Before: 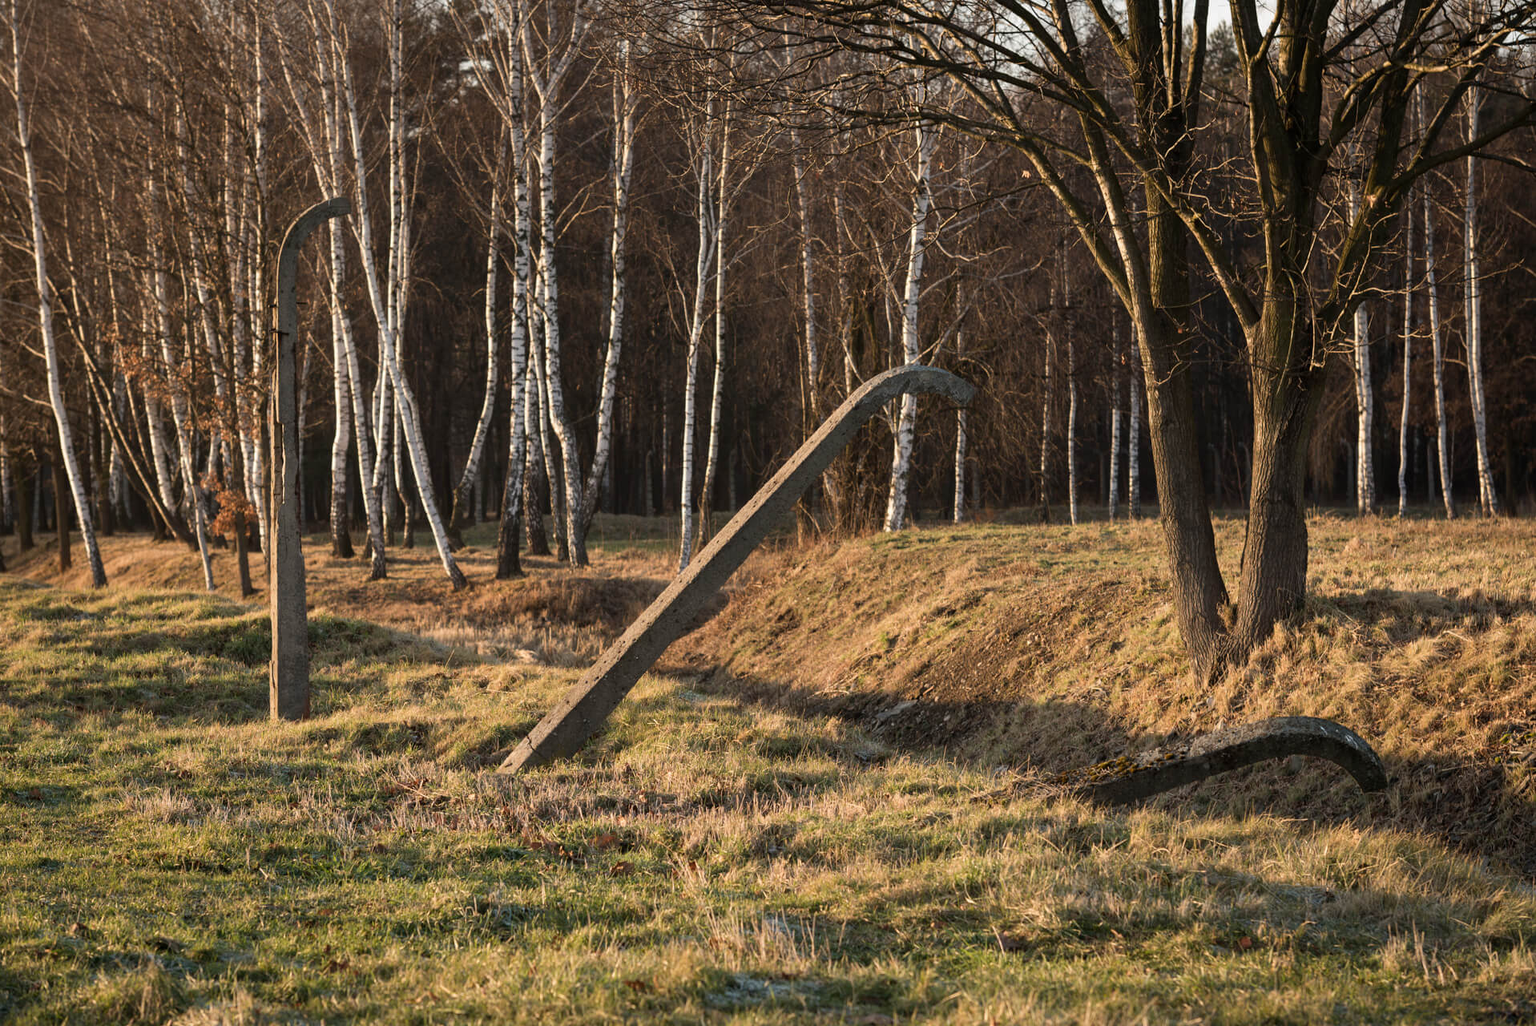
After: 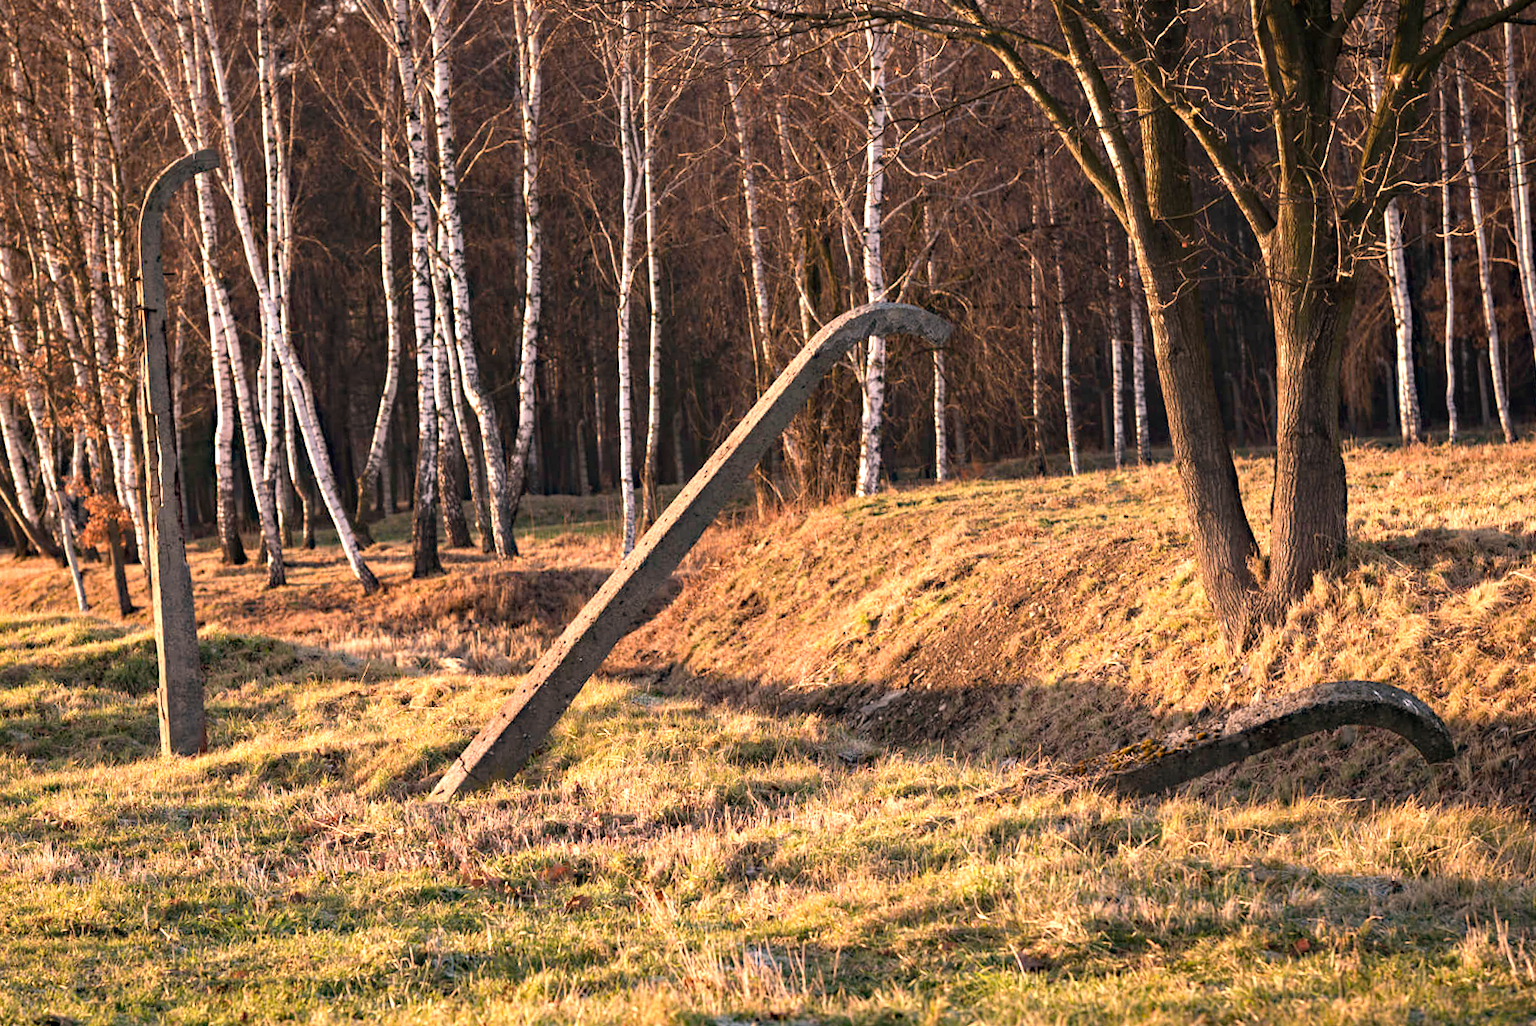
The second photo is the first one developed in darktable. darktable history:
local contrast: mode bilateral grid, contrast 100, coarseness 99, detail 93%, midtone range 0.2
exposure: black level correction 0, exposure 1.001 EV, compensate highlight preservation false
crop and rotate: angle 3.46°, left 5.751%, top 5.672%
haze removal: strength 0.422, compatibility mode true, adaptive false
color correction: highlights a* 14.69, highlights b* 4.74
